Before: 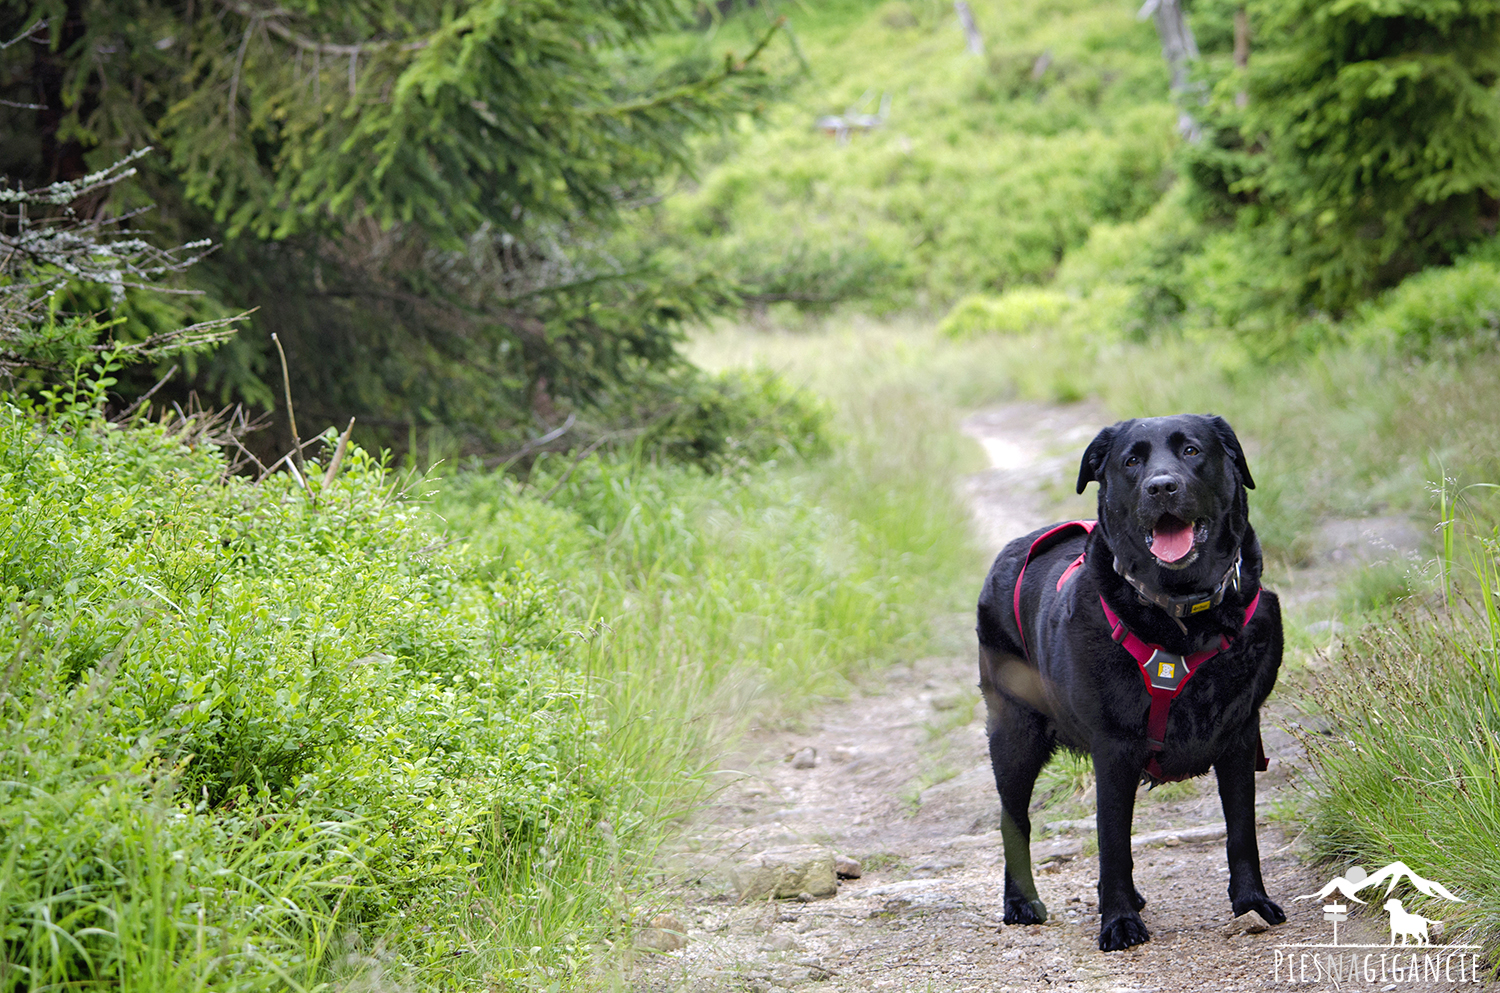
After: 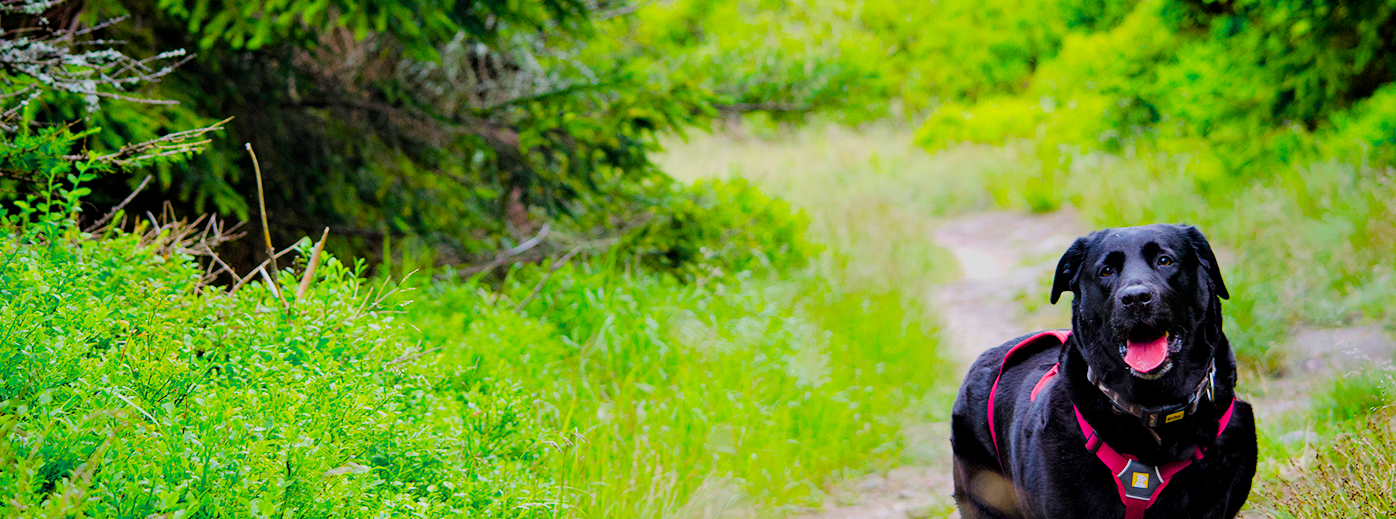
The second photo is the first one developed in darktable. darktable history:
color balance: input saturation 134.34%, contrast -10.04%, contrast fulcrum 19.67%, output saturation 133.51%
filmic rgb: black relative exposure -5 EV, hardness 2.88, contrast 1.3
crop: left 1.744%, top 19.225%, right 5.069%, bottom 28.357%
